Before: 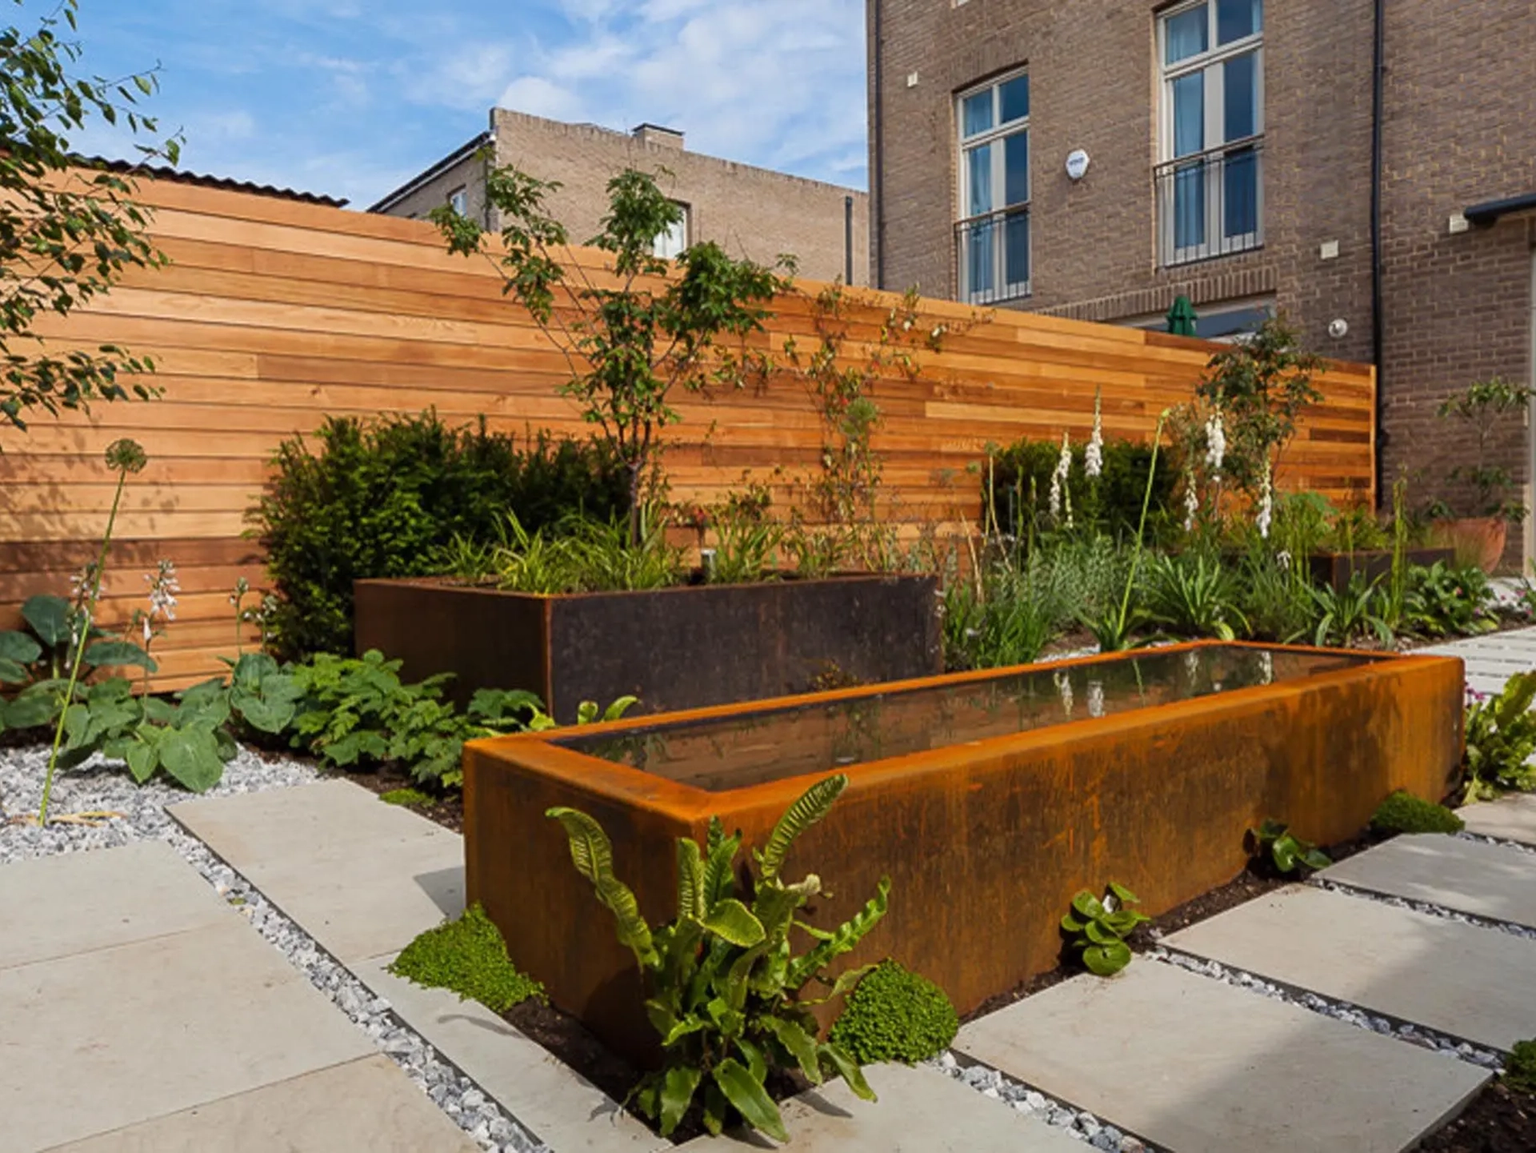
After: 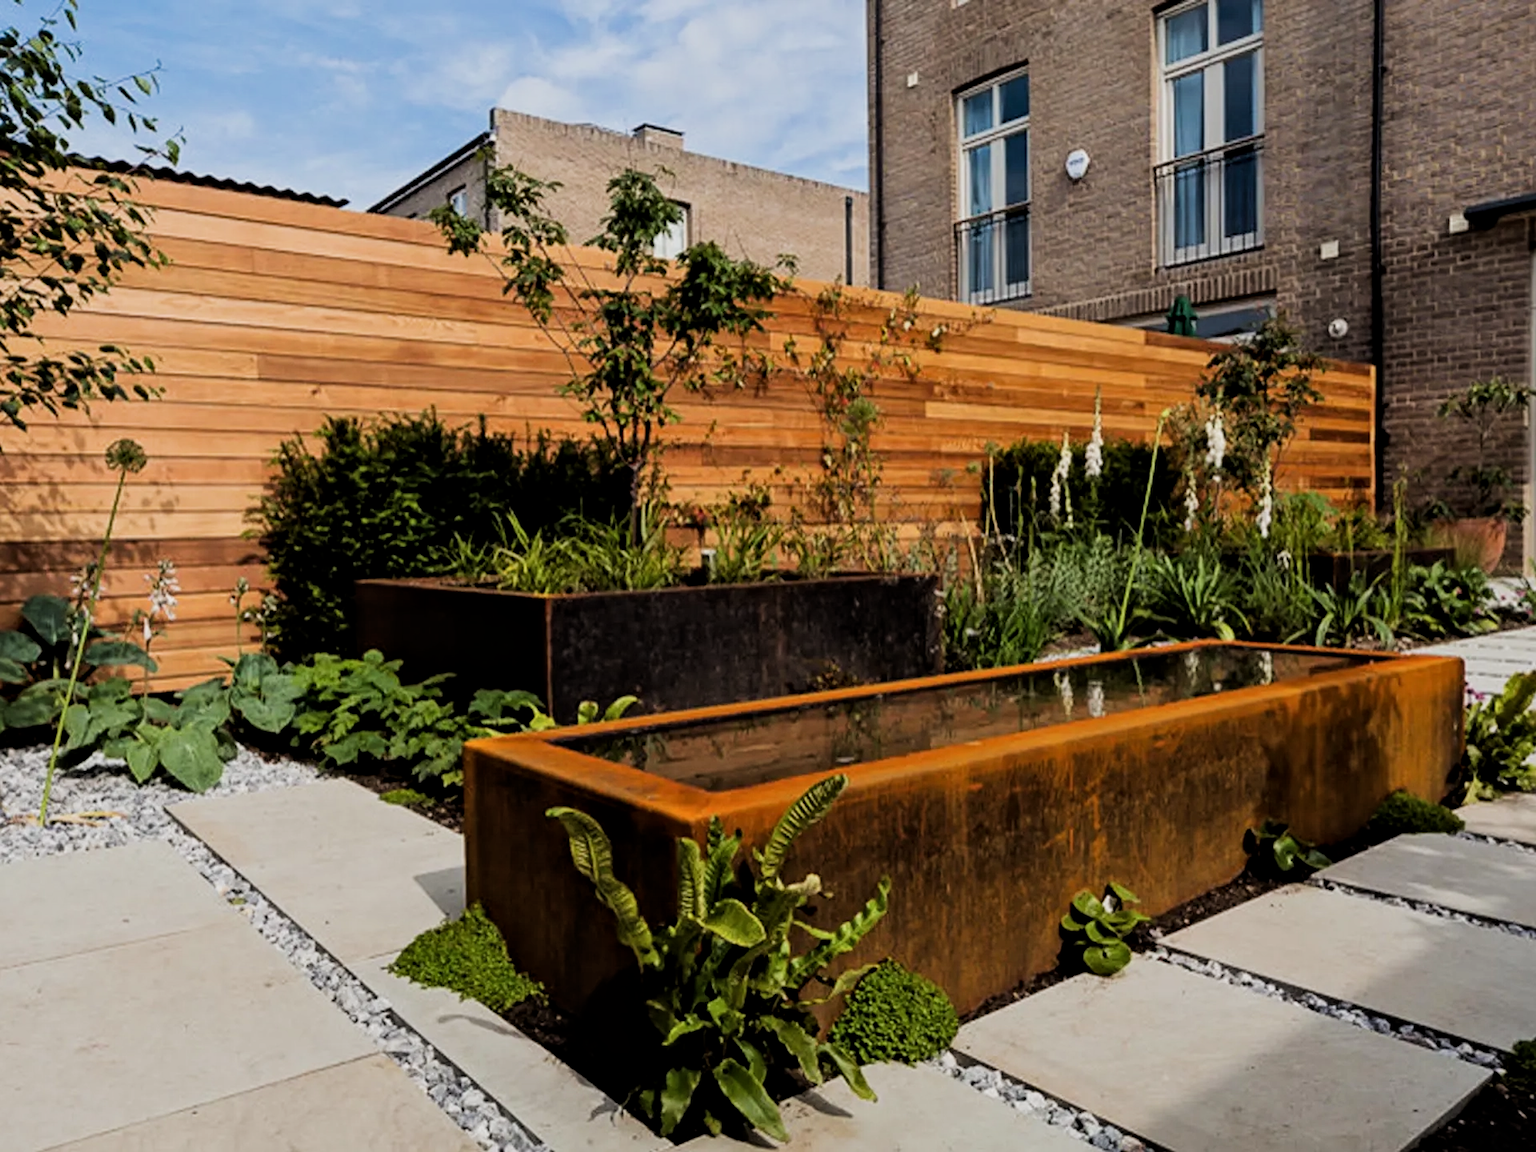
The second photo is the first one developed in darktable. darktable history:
local contrast: mode bilateral grid, contrast 28, coarseness 16, detail 115%, midtone range 0.2
filmic rgb: black relative exposure -5 EV, hardness 2.88, contrast 1.3, highlights saturation mix -30%
